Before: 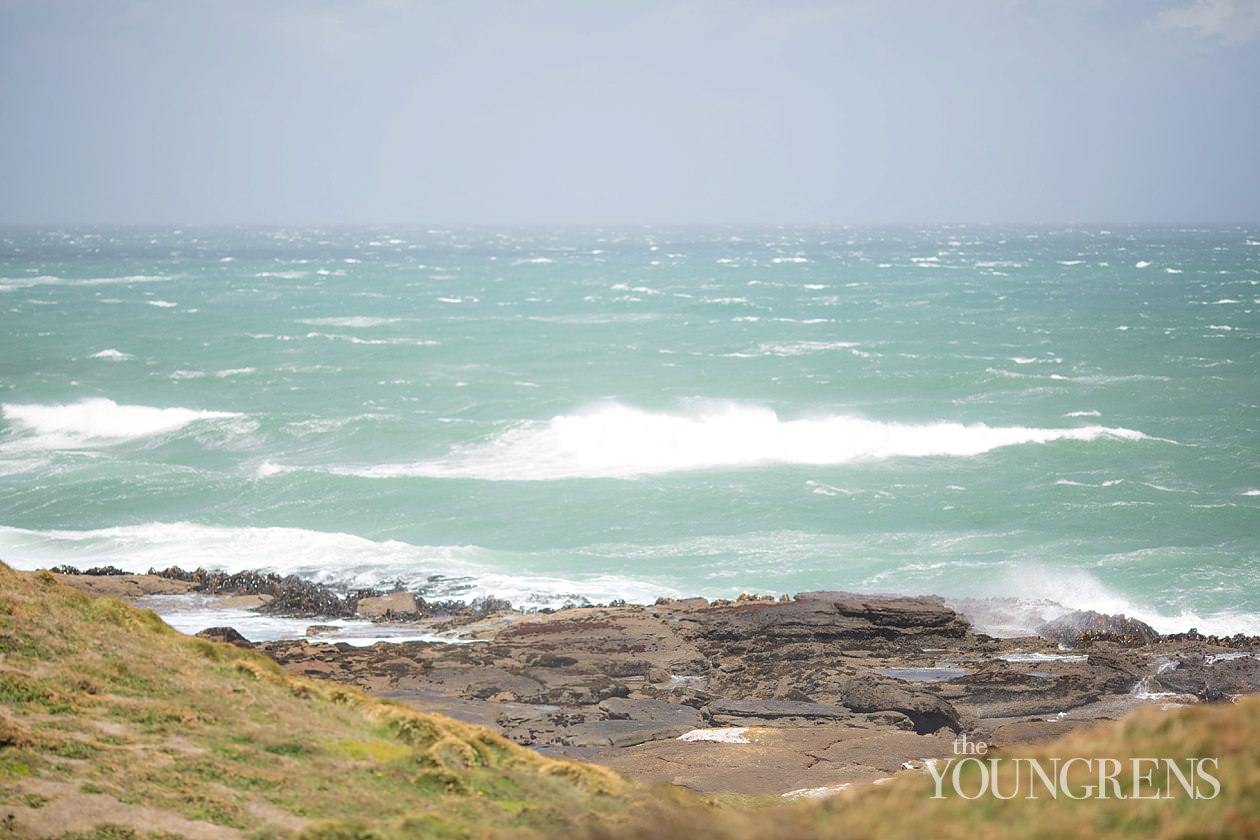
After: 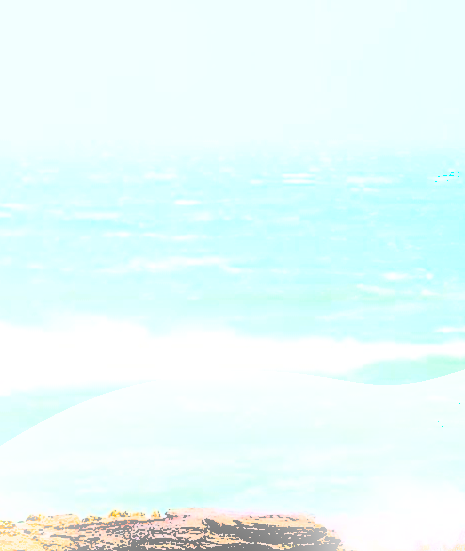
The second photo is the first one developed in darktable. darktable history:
shadows and highlights: shadows 20.91, highlights -82.73, soften with gaussian
rgb levels: levels [[0.034, 0.472, 0.904], [0, 0.5, 1], [0, 0.5, 1]]
contrast brightness saturation: contrast 0.1, brightness -0.26, saturation 0.14
crop and rotate: left 49.936%, top 10.094%, right 13.136%, bottom 24.256%
levels: levels [0.246, 0.246, 0.506]
bloom: size 9%, threshold 100%, strength 7%
local contrast: detail 70%
